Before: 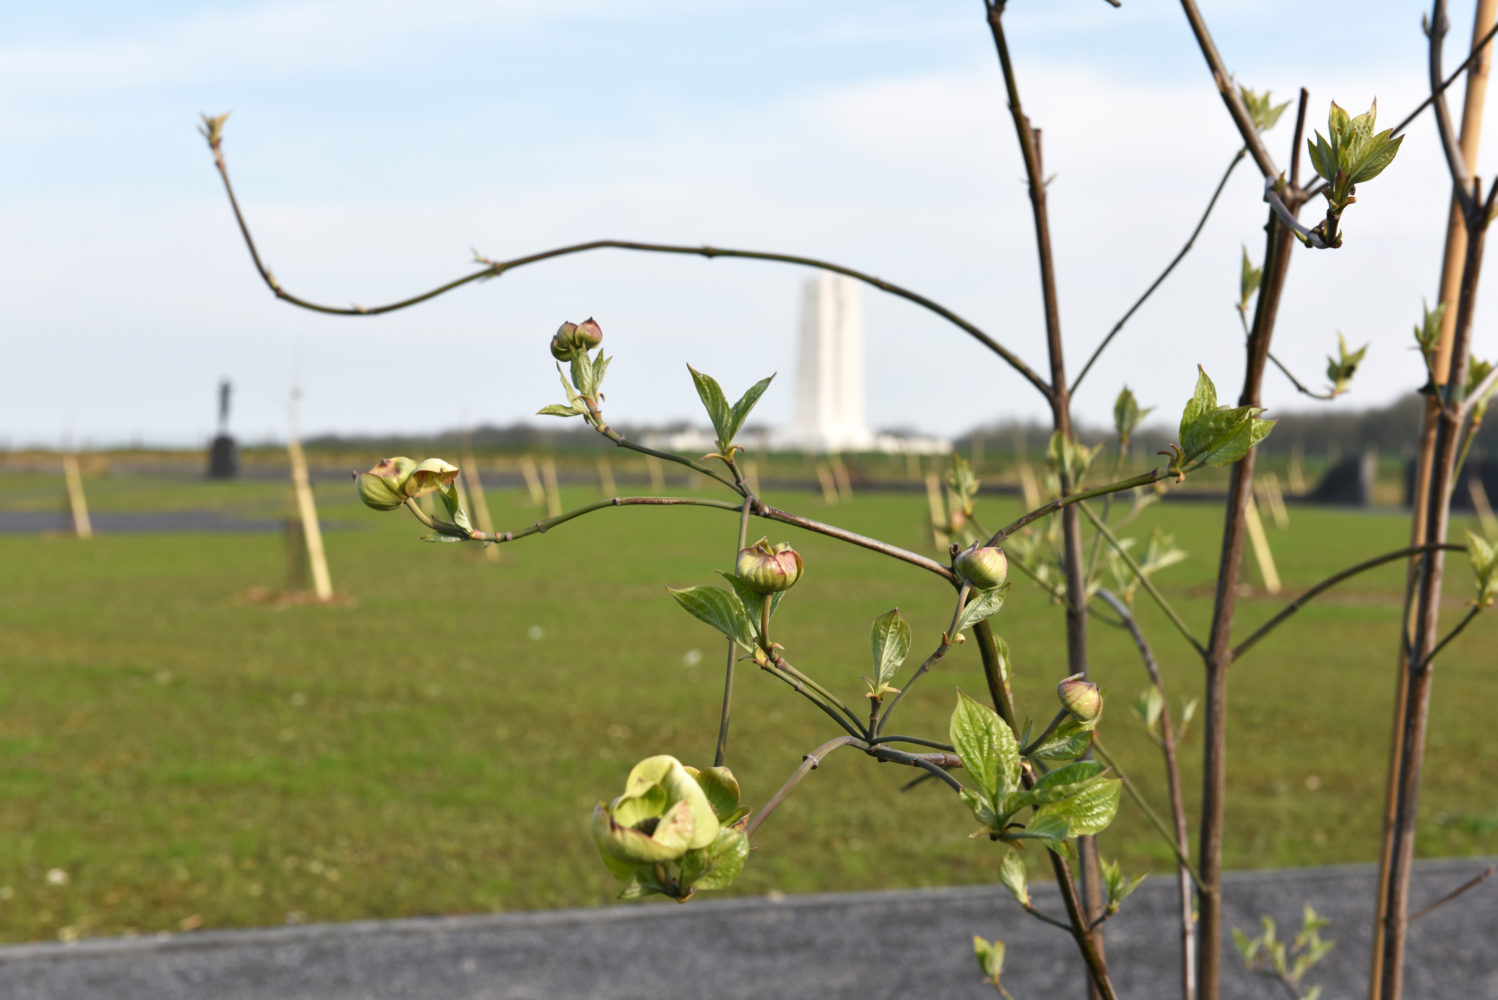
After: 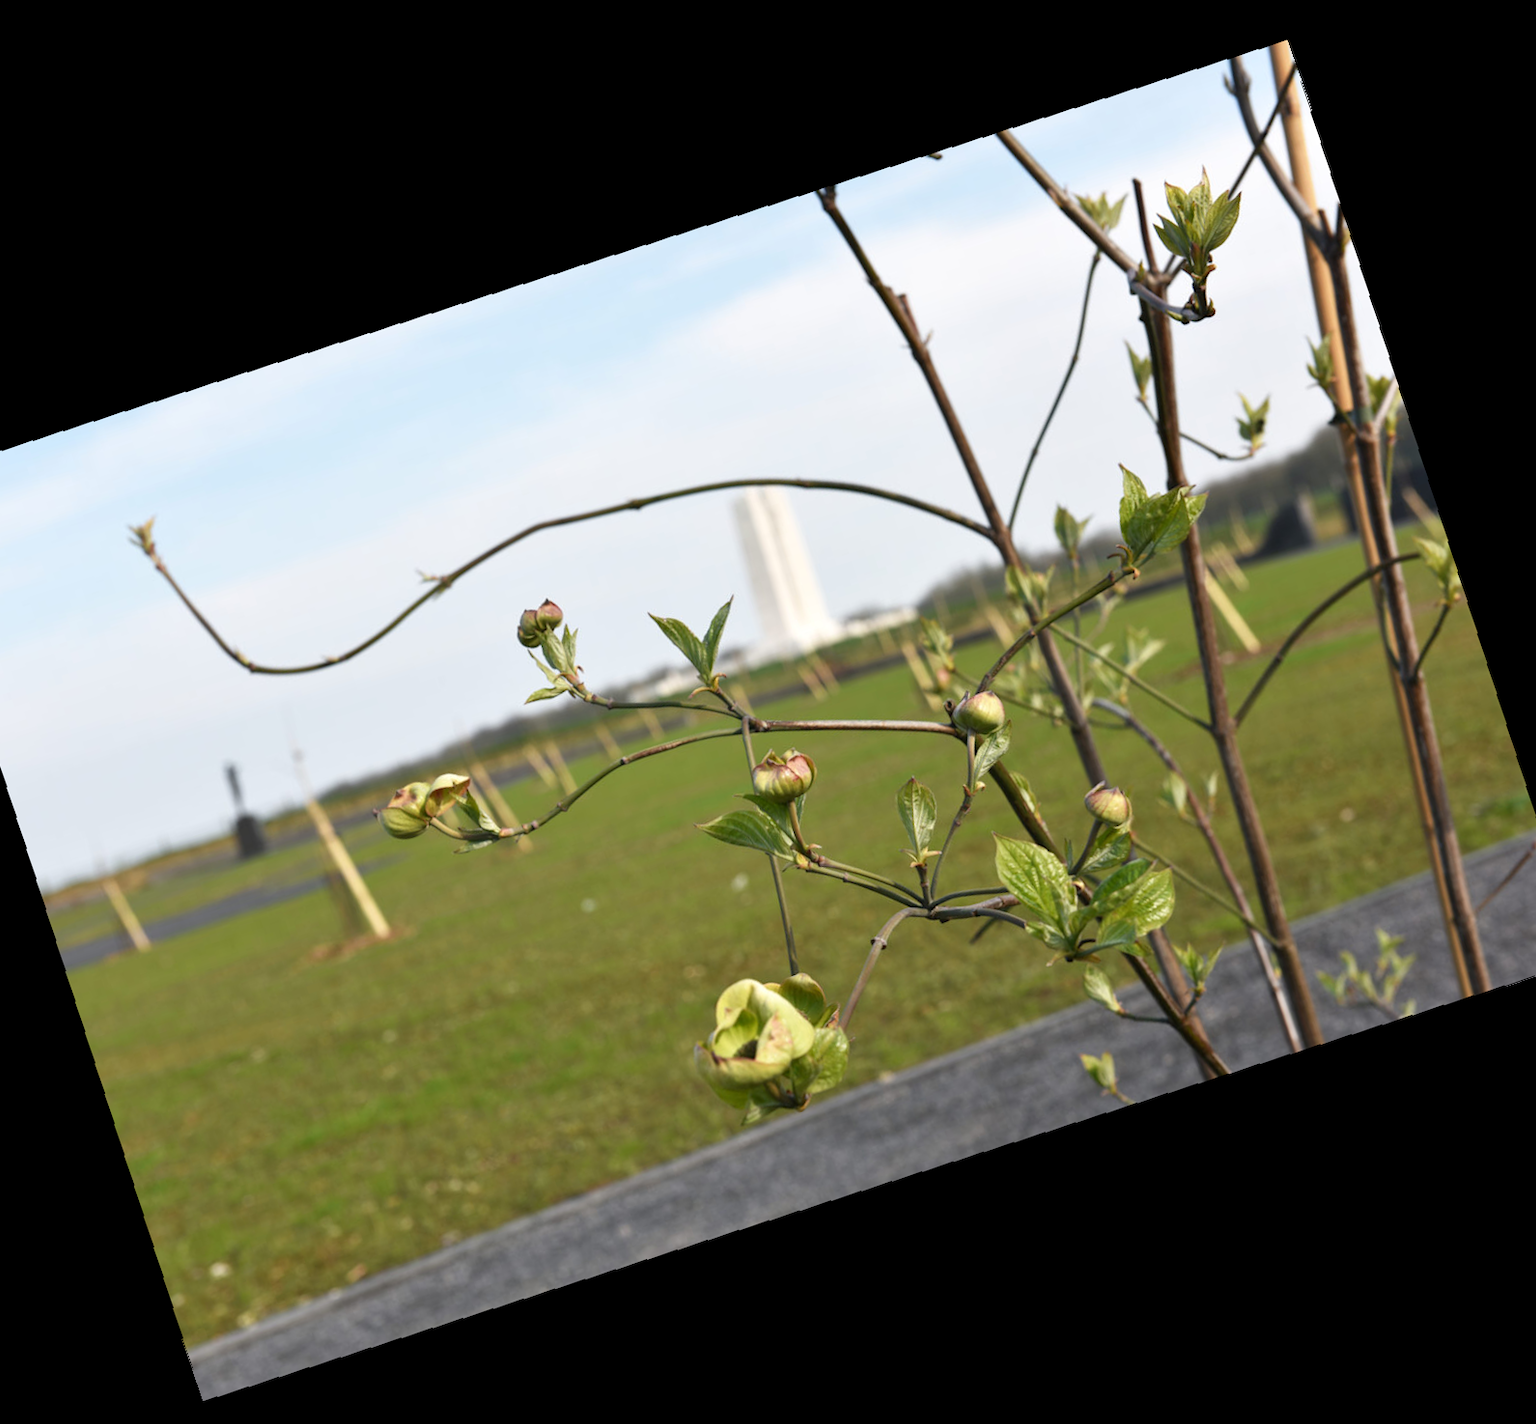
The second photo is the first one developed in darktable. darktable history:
crop and rotate: angle 19.43°, left 6.812%, right 4.125%, bottom 1.087%
rotate and perspective: rotation 1.72°, automatic cropping off
